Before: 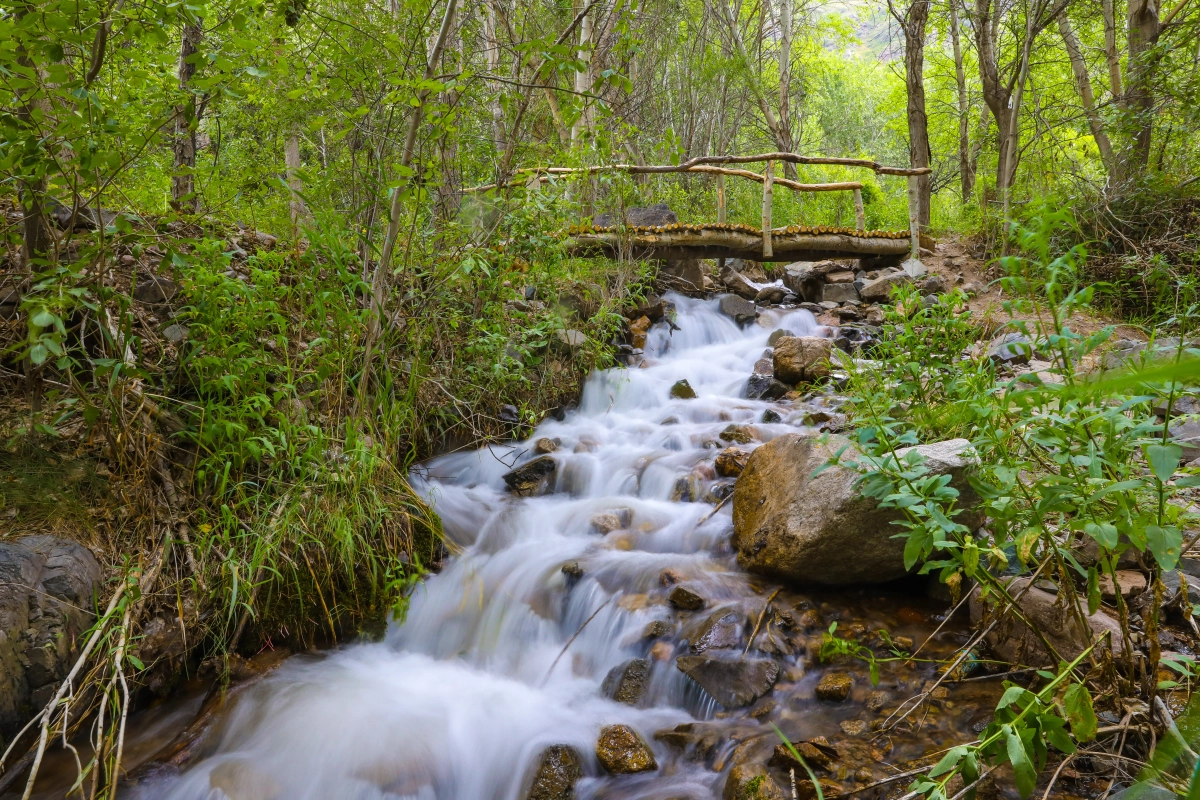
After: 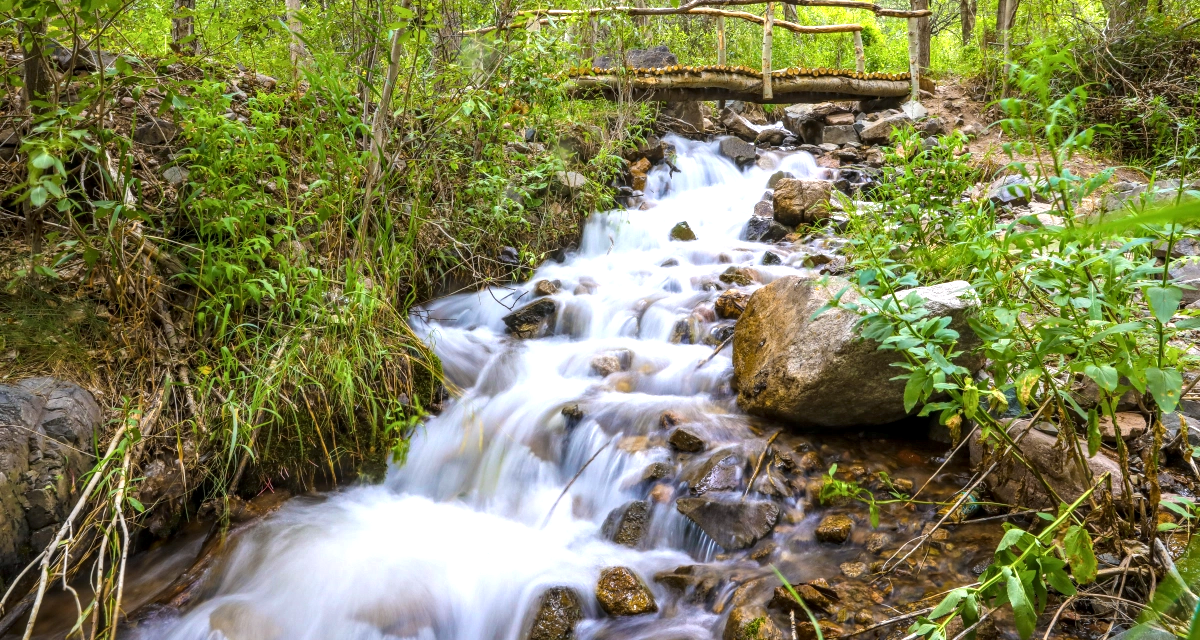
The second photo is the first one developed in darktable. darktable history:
color zones: curves: ch0 [(0.068, 0.464) (0.25, 0.5) (0.48, 0.508) (0.75, 0.536) (0.886, 0.476) (0.967, 0.456)]; ch1 [(0.066, 0.456) (0.25, 0.5) (0.616, 0.508) (0.746, 0.56) (0.934, 0.444)]
crop and rotate: top 19.927%
exposure: black level correction 0, exposure 0.704 EV, compensate highlight preservation false
local contrast: detail 130%
